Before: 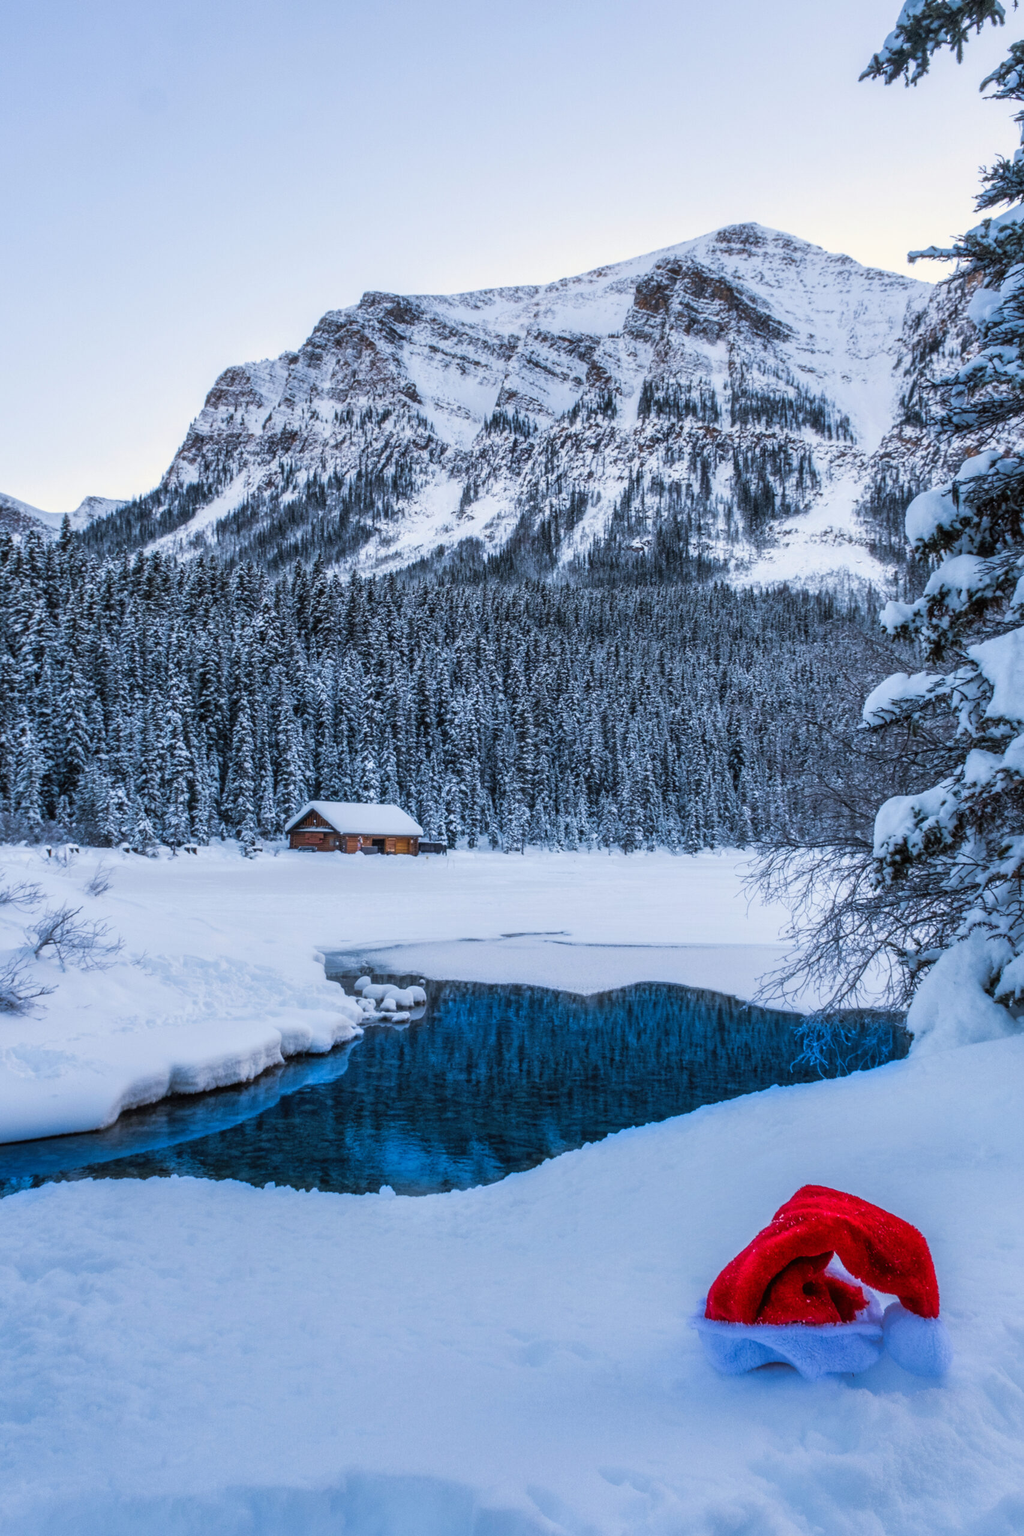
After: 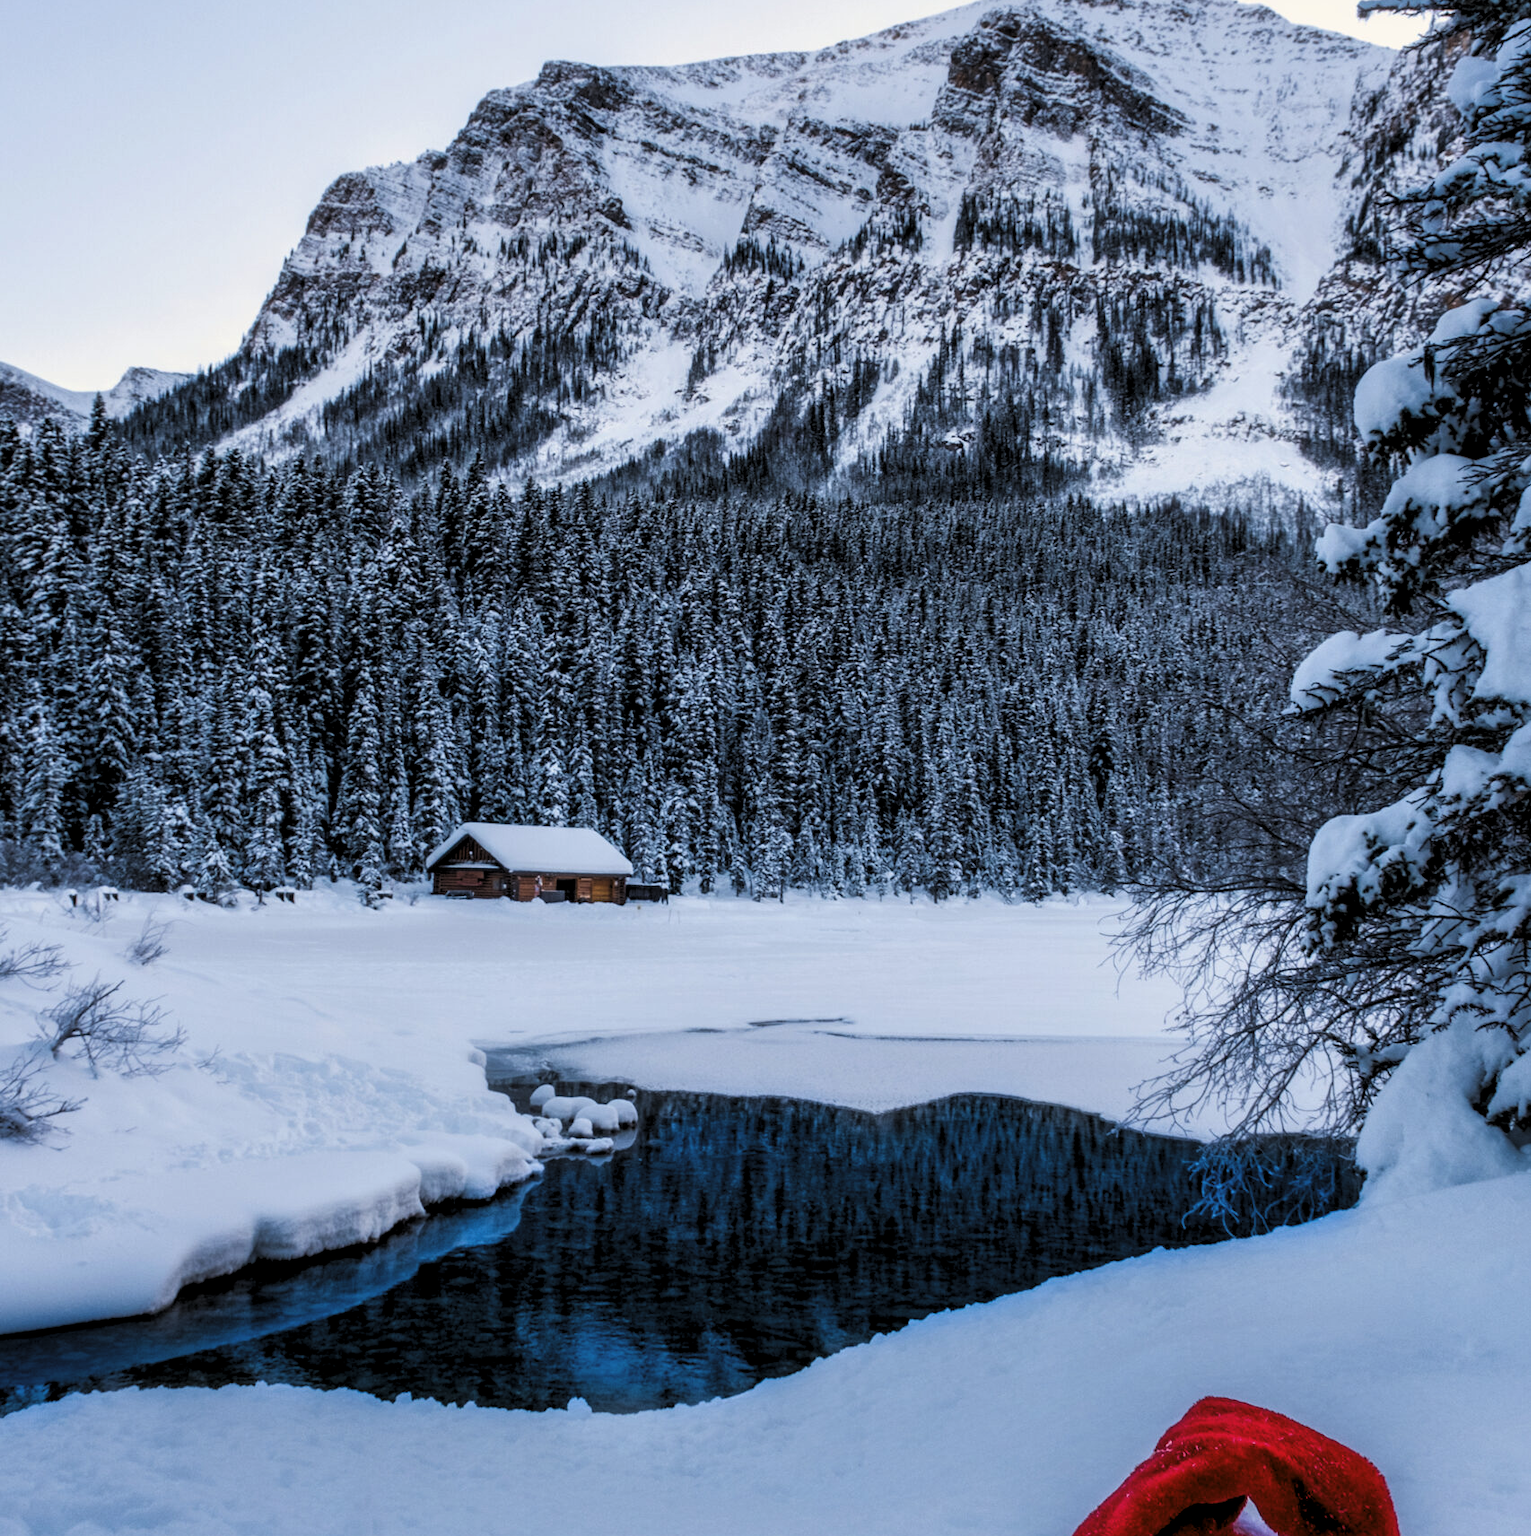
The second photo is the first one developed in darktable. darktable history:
levels: mode automatic, black 3.79%
crop: top 16.346%, bottom 16.774%
